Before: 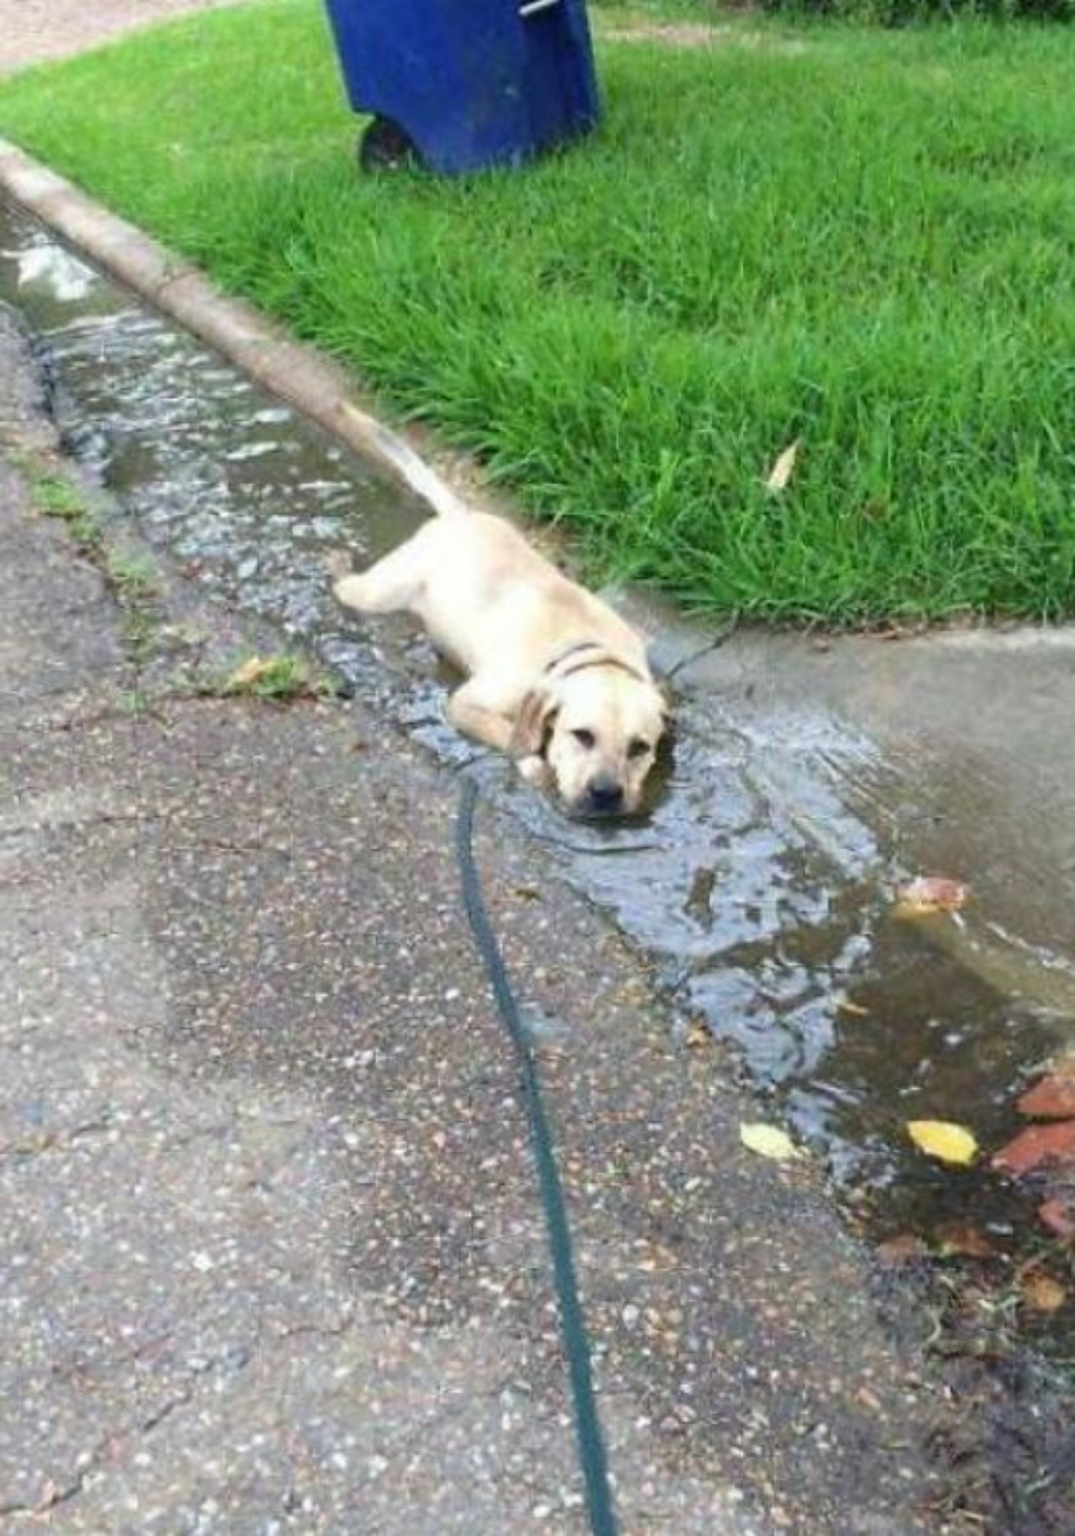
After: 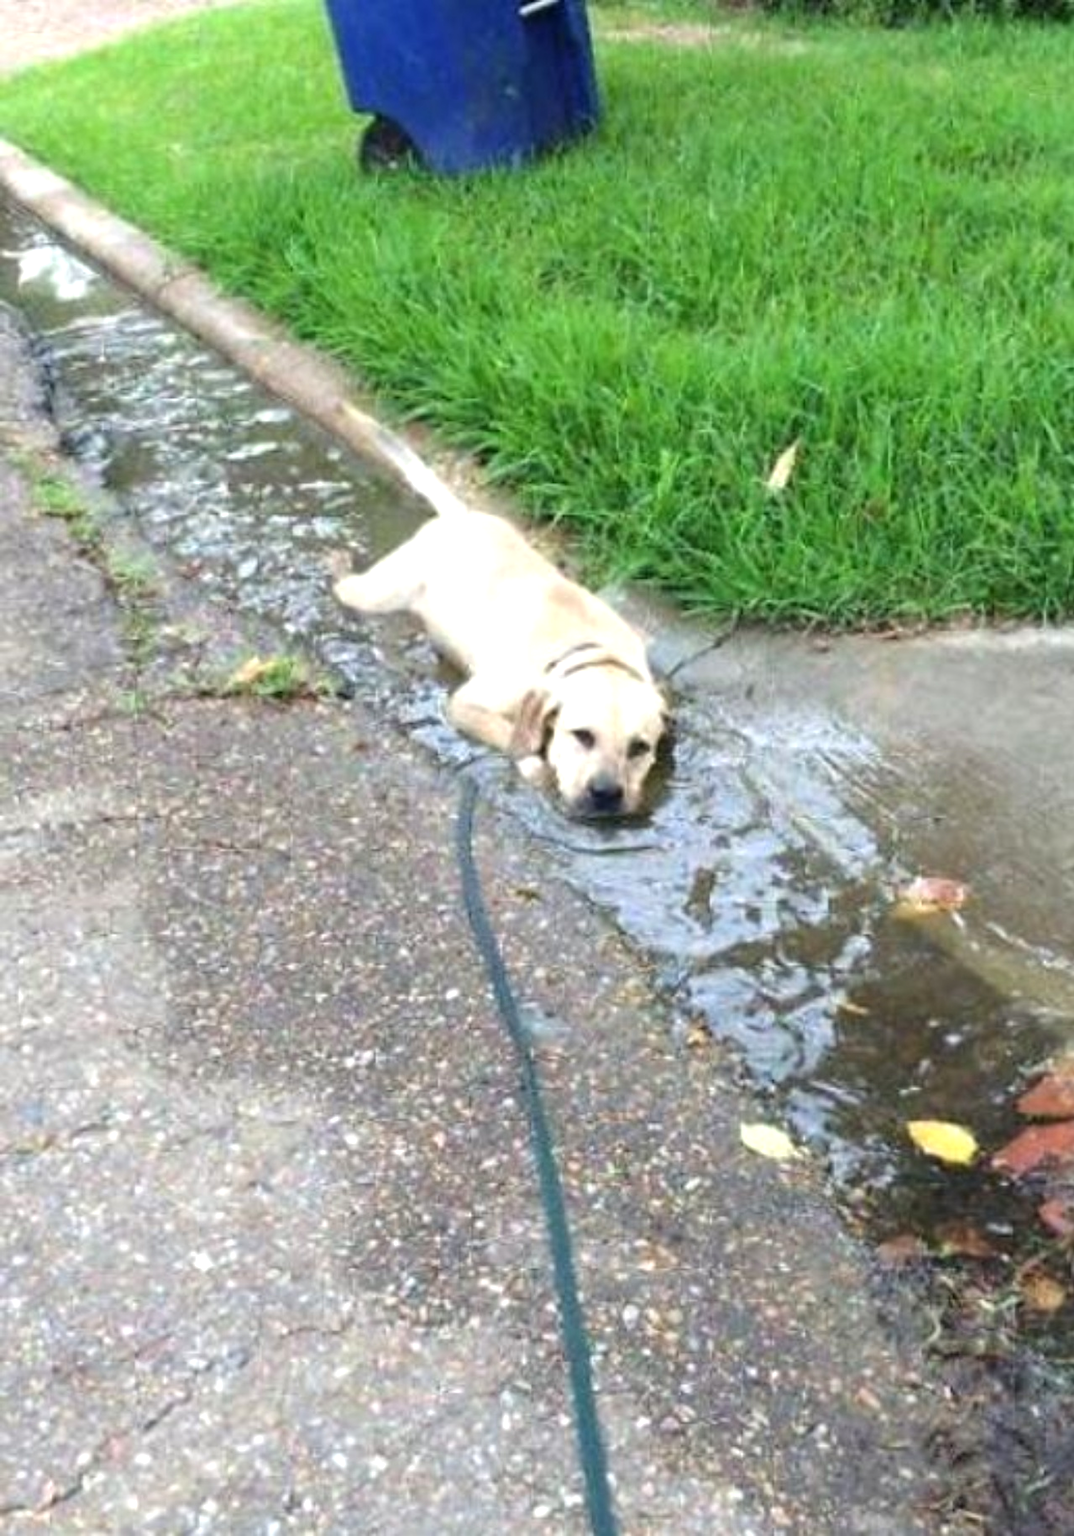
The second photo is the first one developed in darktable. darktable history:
tone equalizer: -8 EV -0.416 EV, -7 EV -0.401 EV, -6 EV -0.303 EV, -5 EV -0.196 EV, -3 EV 0.188 EV, -2 EV 0.359 EV, -1 EV 0.383 EV, +0 EV 0.416 EV, mask exposure compensation -0.49 EV
